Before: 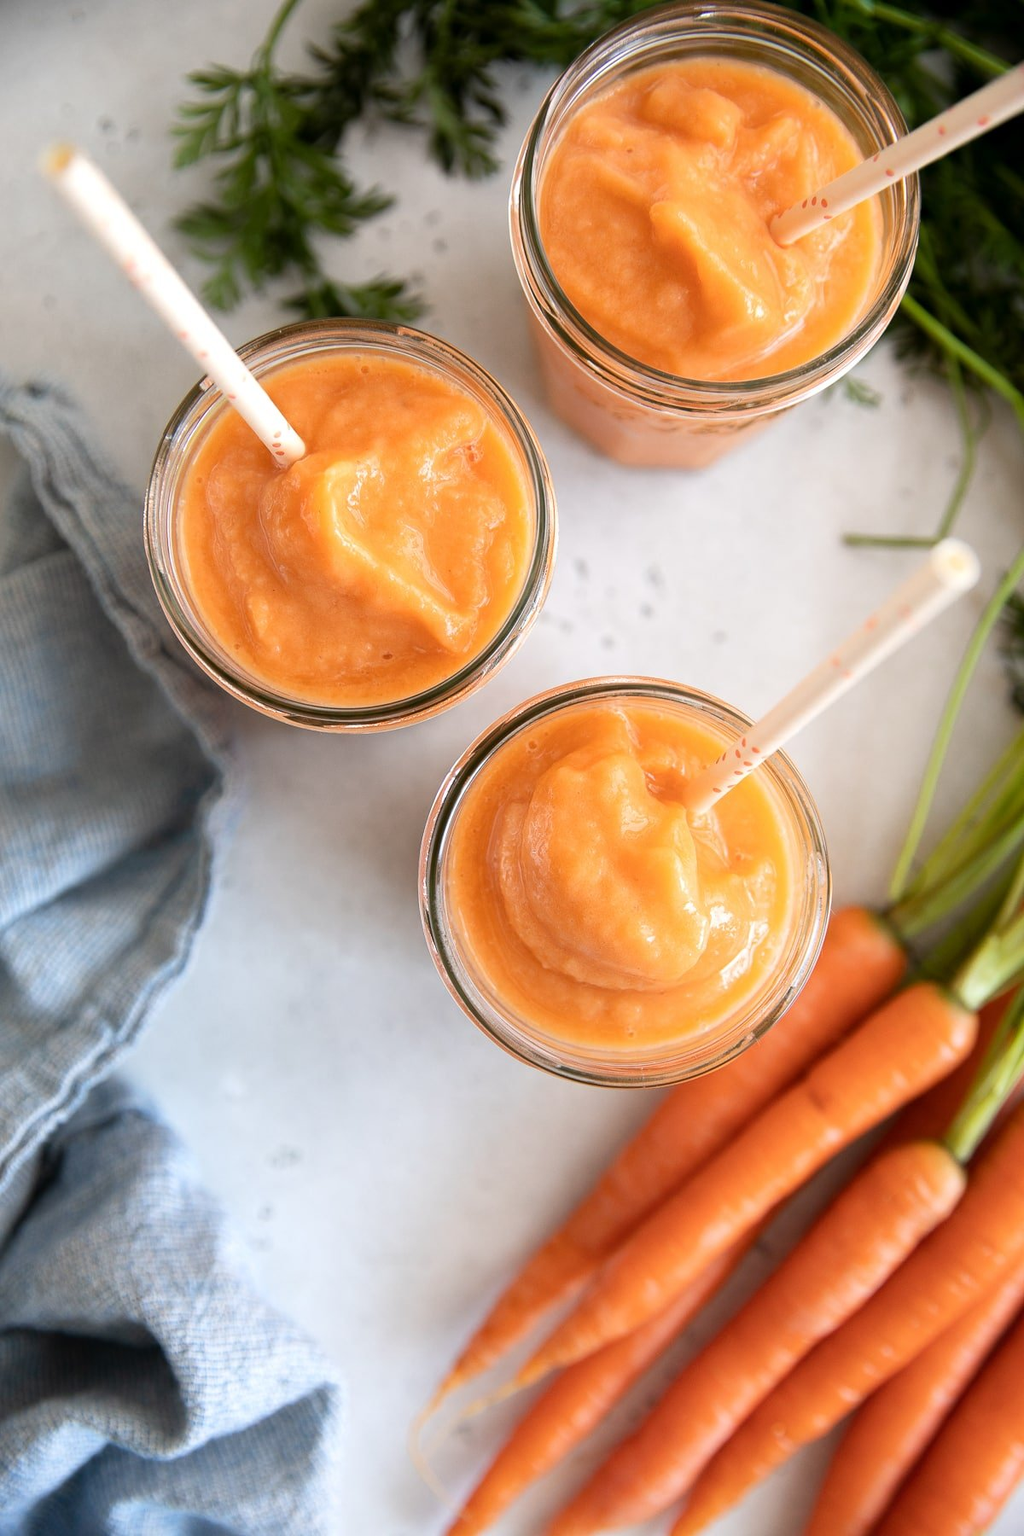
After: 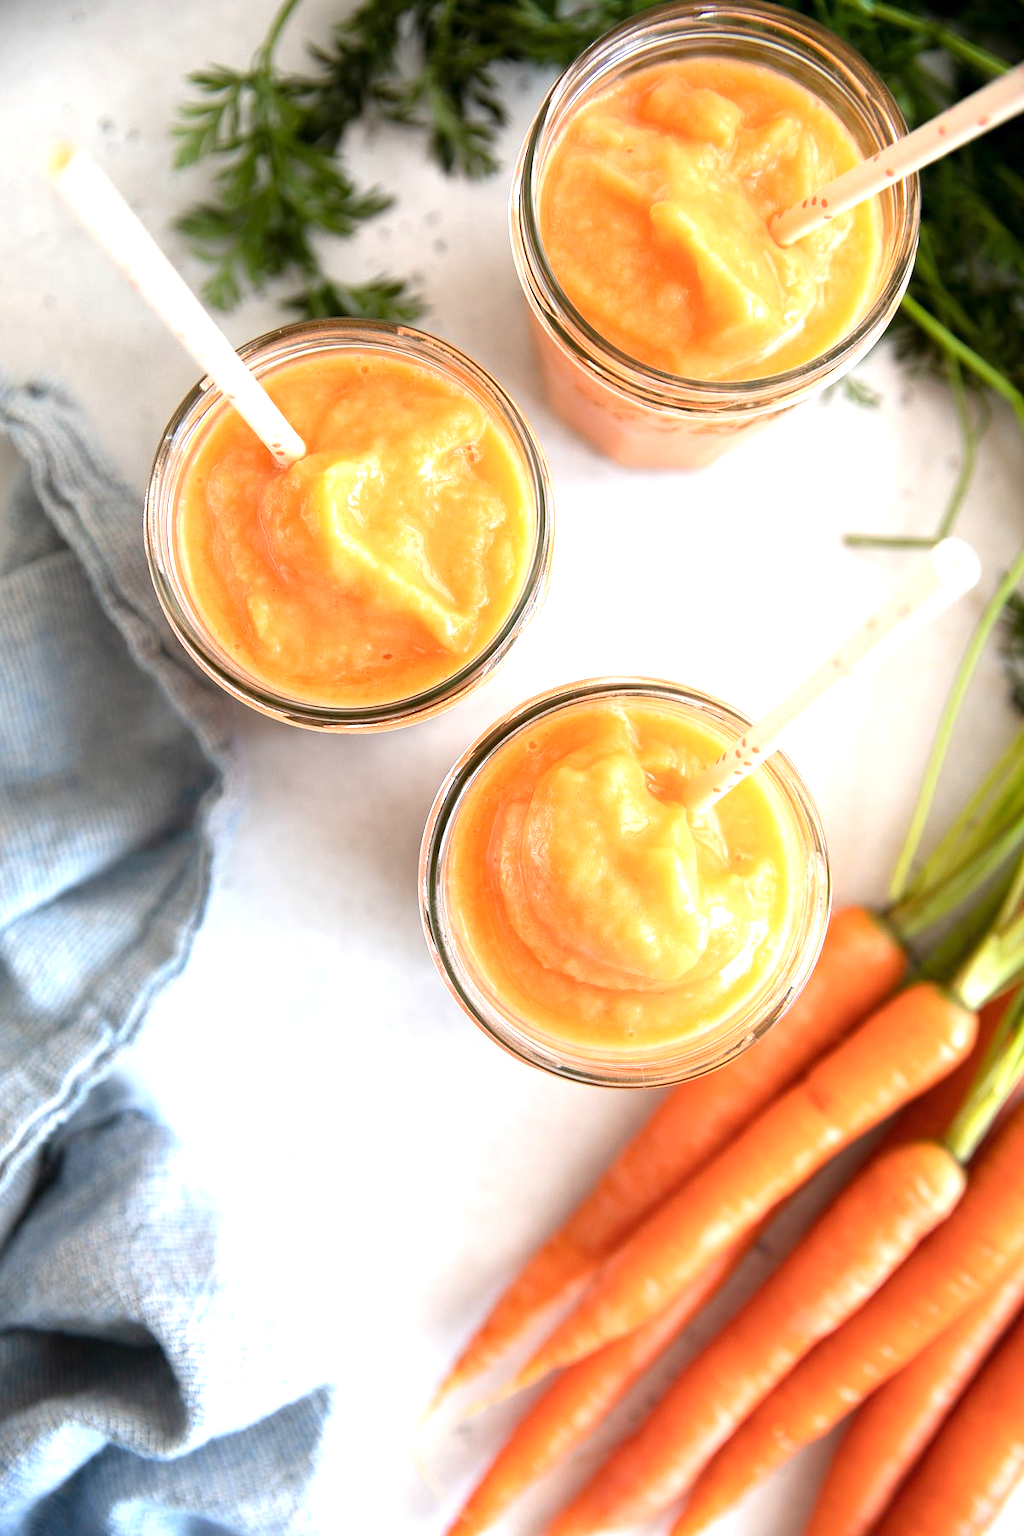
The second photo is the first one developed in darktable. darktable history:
exposure: exposure 0.798 EV, compensate highlight preservation false
